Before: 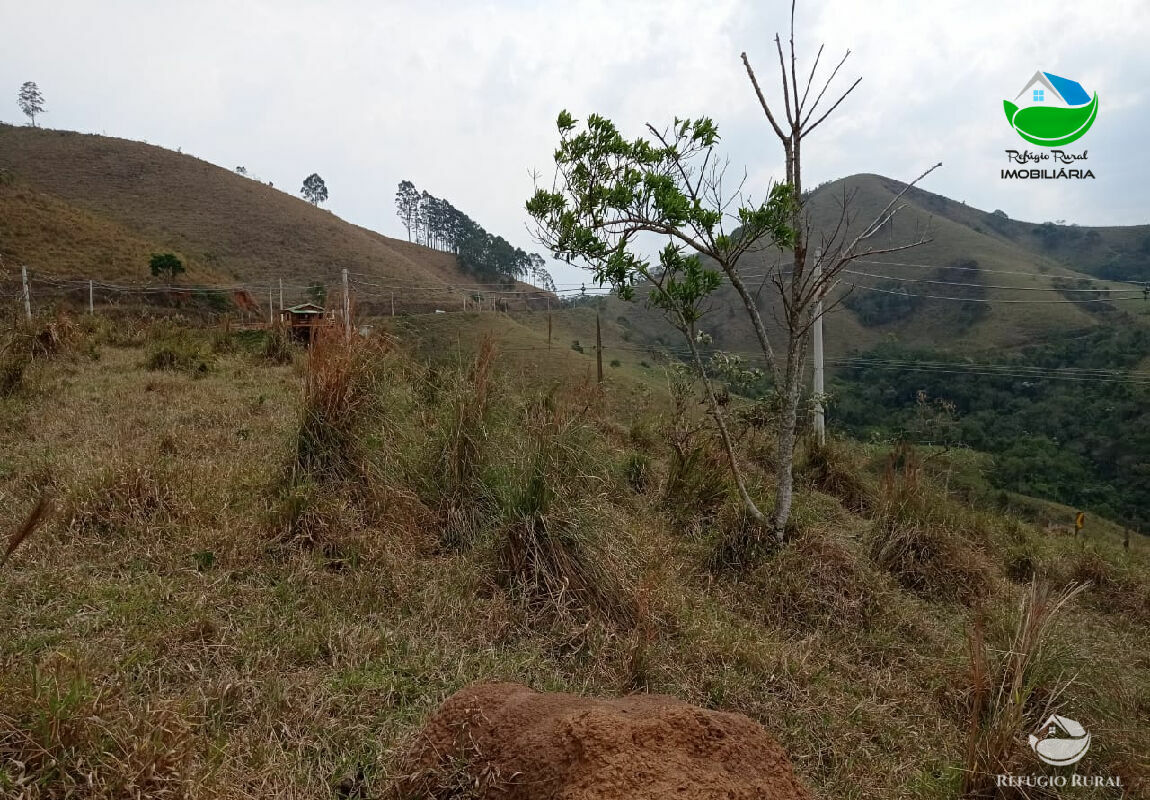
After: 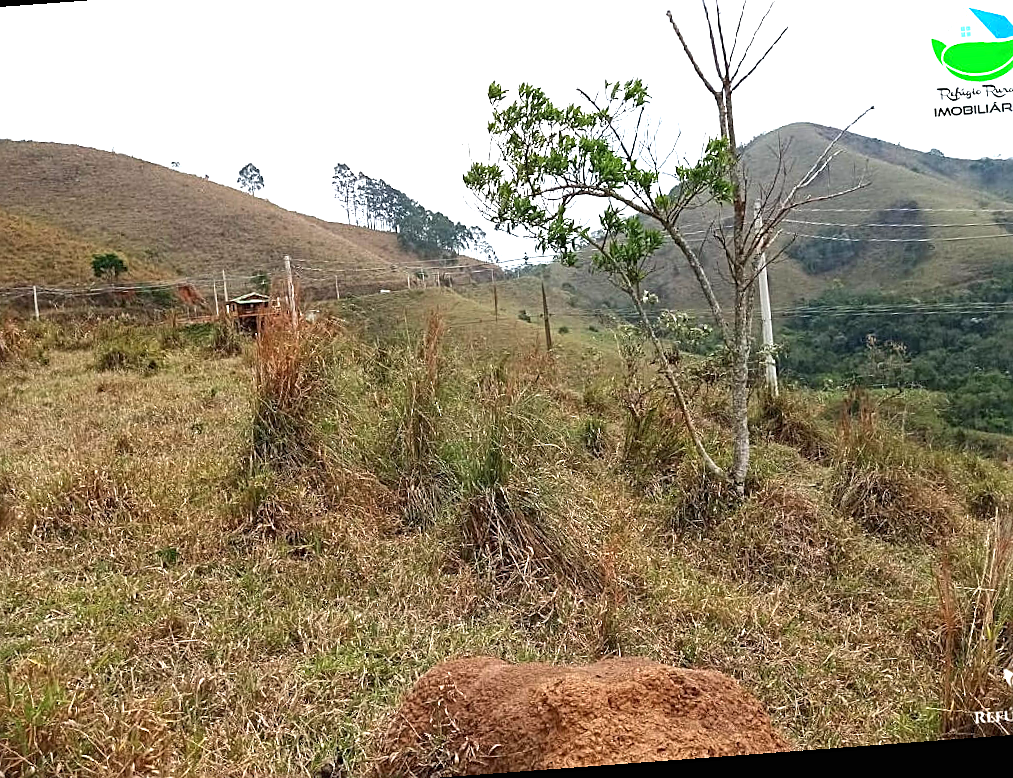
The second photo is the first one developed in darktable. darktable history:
sharpen: on, module defaults
crop: left 6.446%, top 8.188%, right 9.538%, bottom 3.548%
rotate and perspective: rotation -4.25°, automatic cropping off
exposure: black level correction 0, exposure 1.45 EV, compensate exposure bias true, compensate highlight preservation false
